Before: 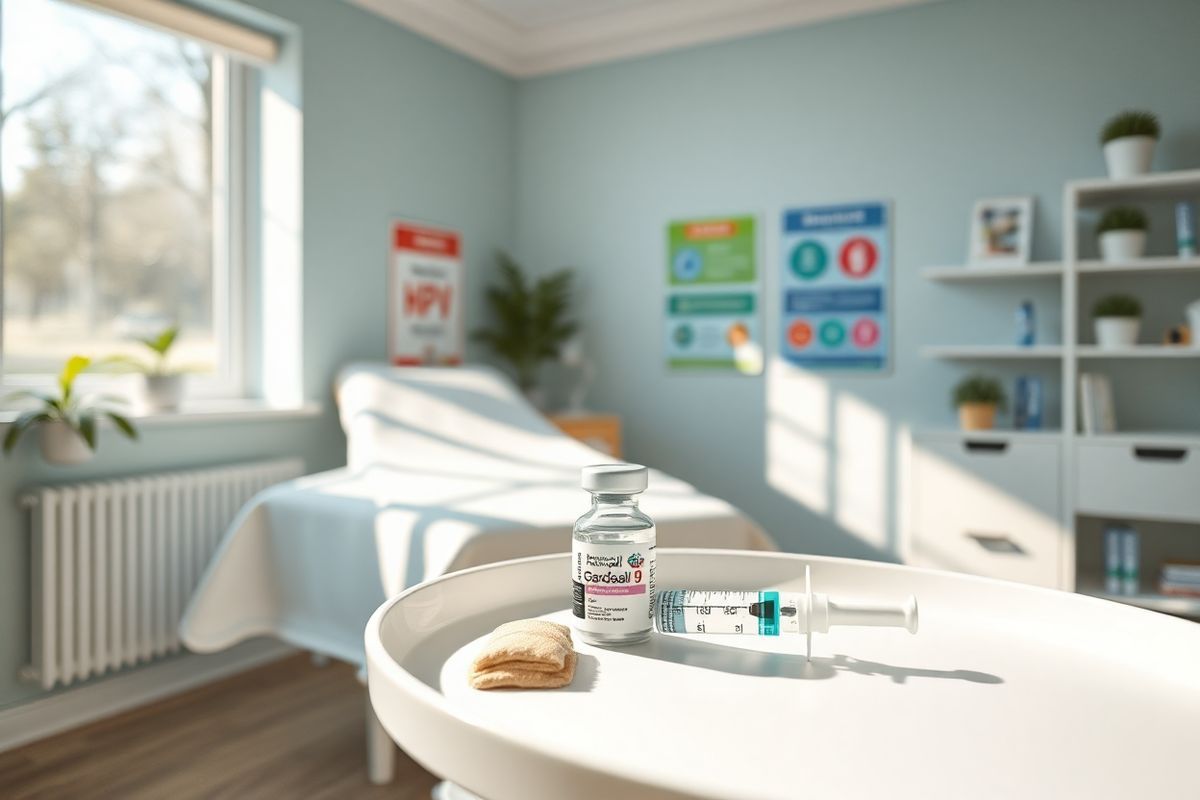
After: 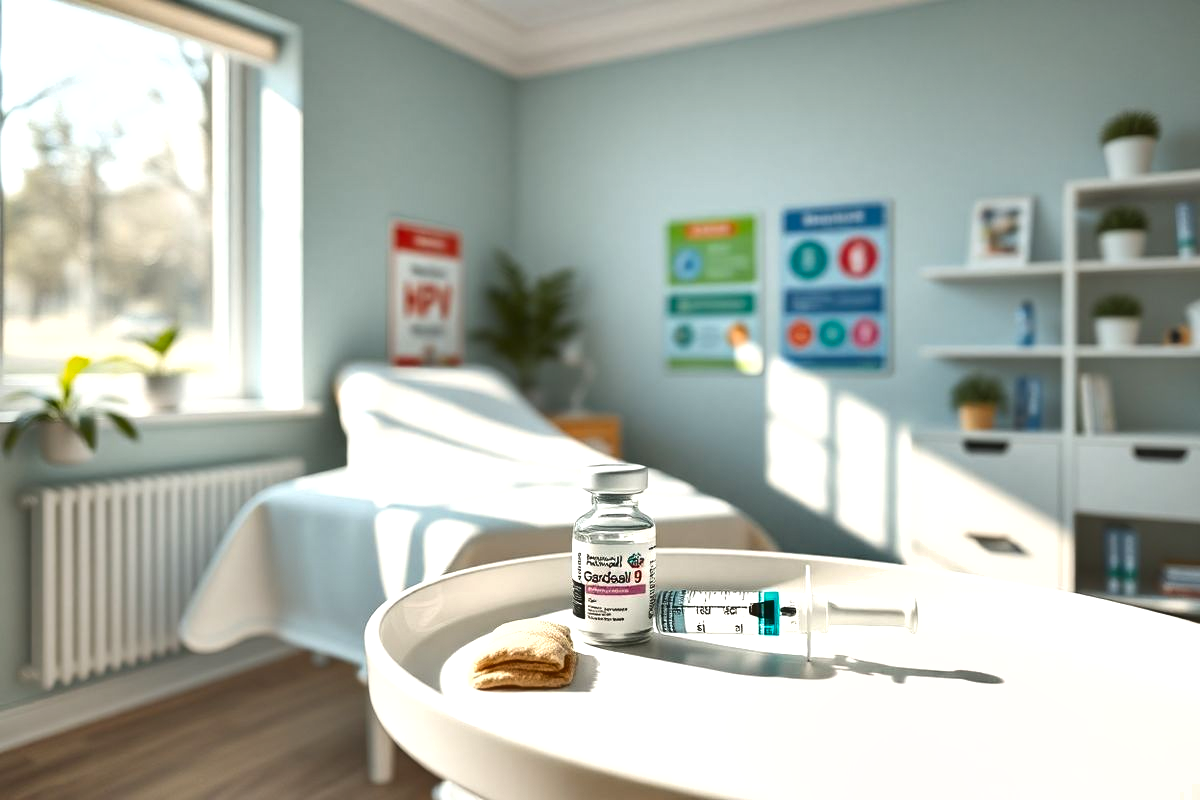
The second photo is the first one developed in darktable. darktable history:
shadows and highlights: shadows 52.86, soften with gaussian
tone equalizer: -8 EV -0.385 EV, -7 EV -0.423 EV, -6 EV -0.353 EV, -5 EV -0.224 EV, -3 EV 0.206 EV, -2 EV 0.344 EV, -1 EV 0.382 EV, +0 EV 0.406 EV
